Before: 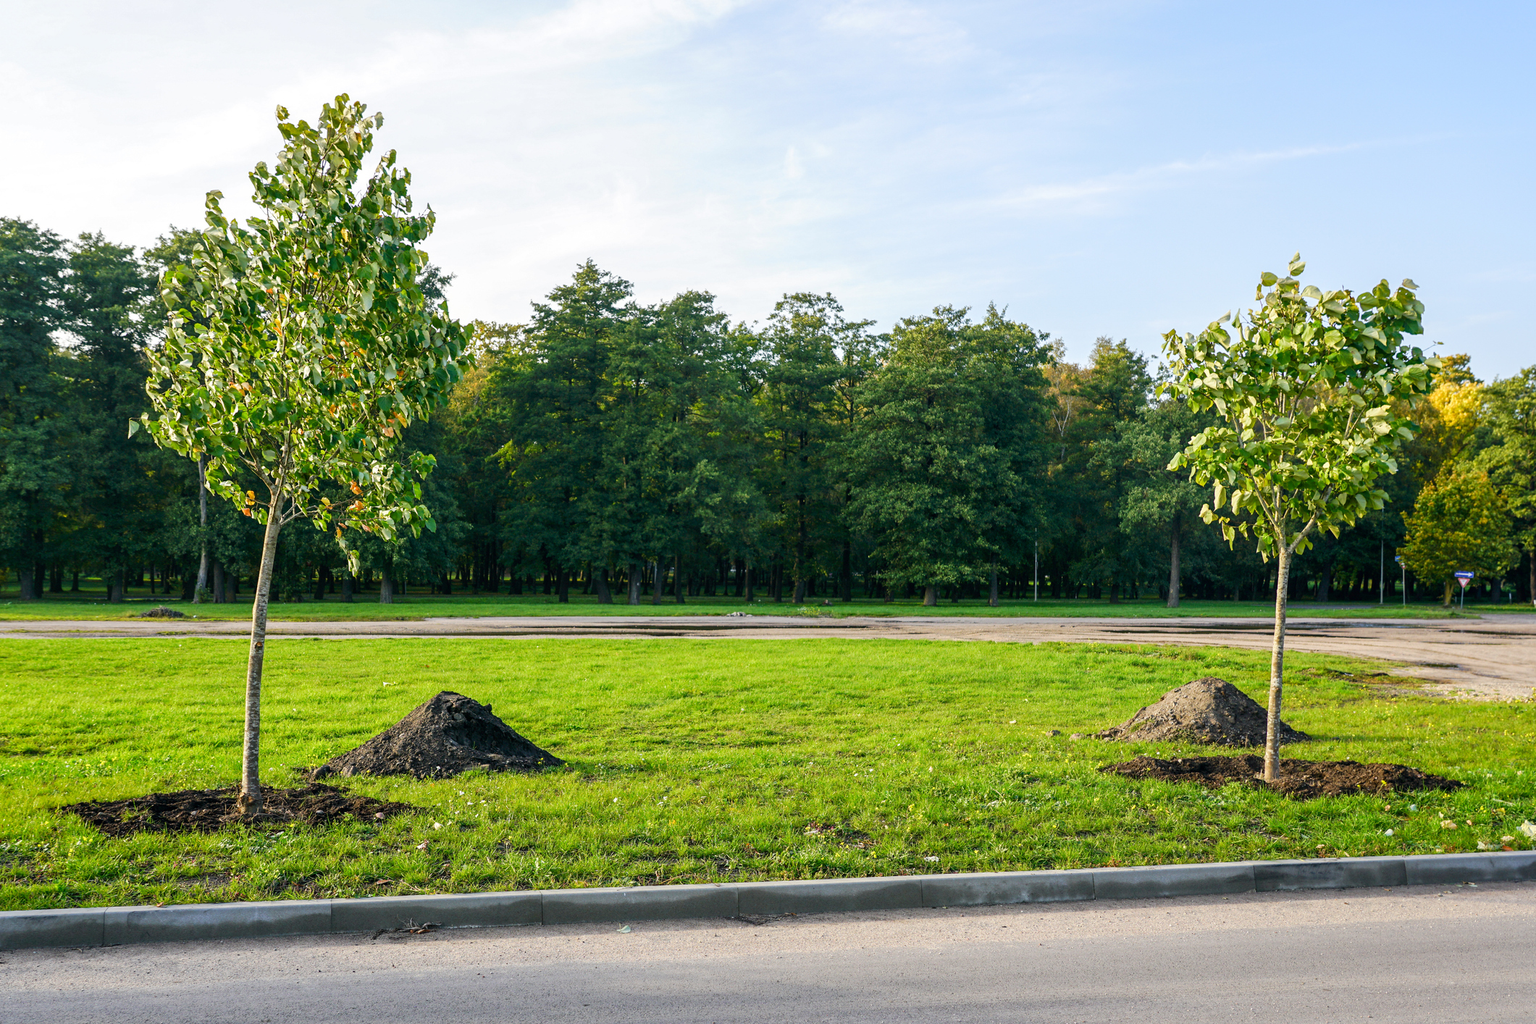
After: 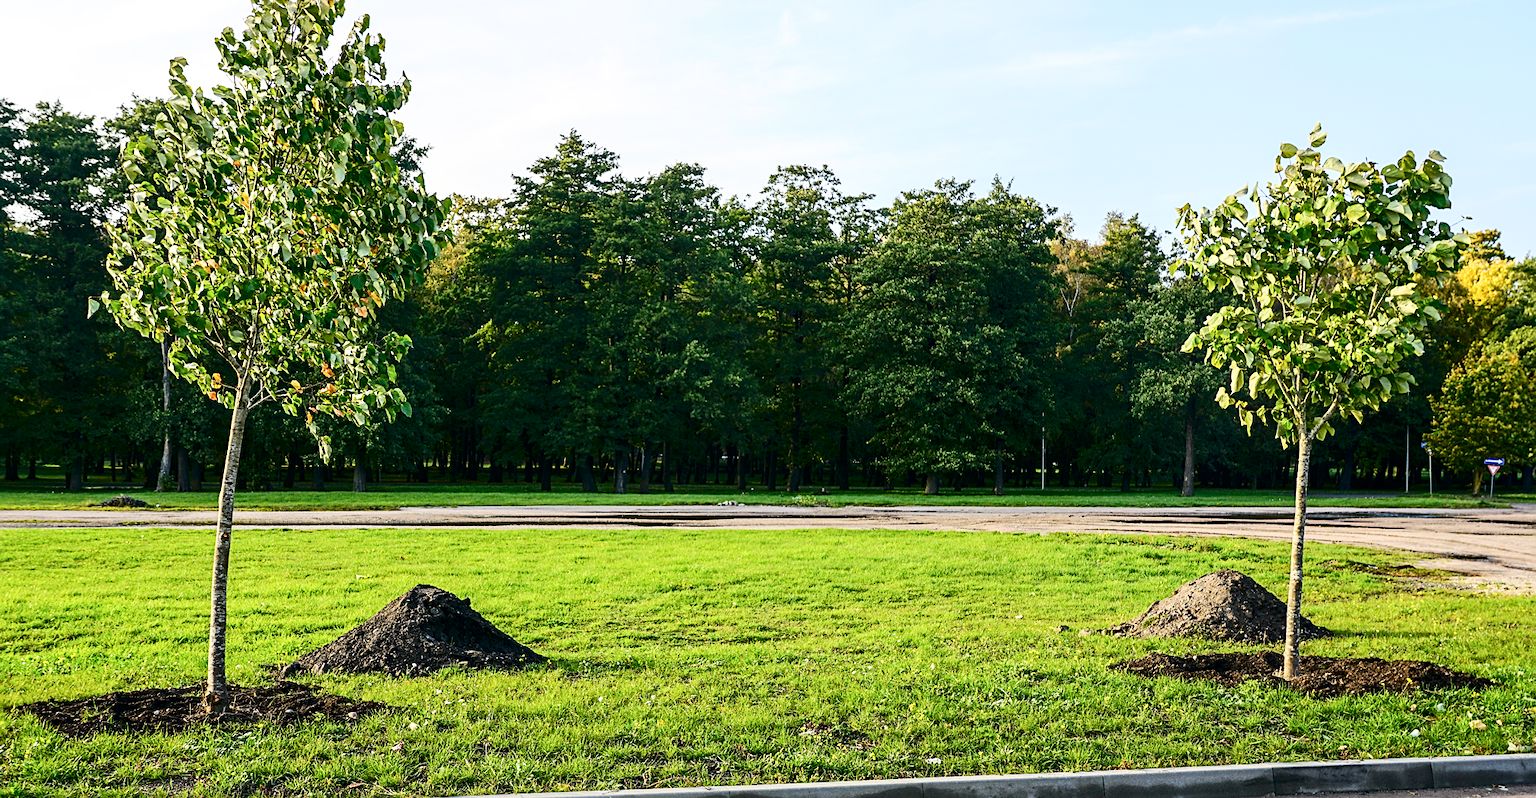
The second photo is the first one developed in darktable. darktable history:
sharpen: on, module defaults
crop and rotate: left 2.991%, top 13.302%, right 1.981%, bottom 12.636%
contrast brightness saturation: contrast 0.28
haze removal: compatibility mode true, adaptive false
